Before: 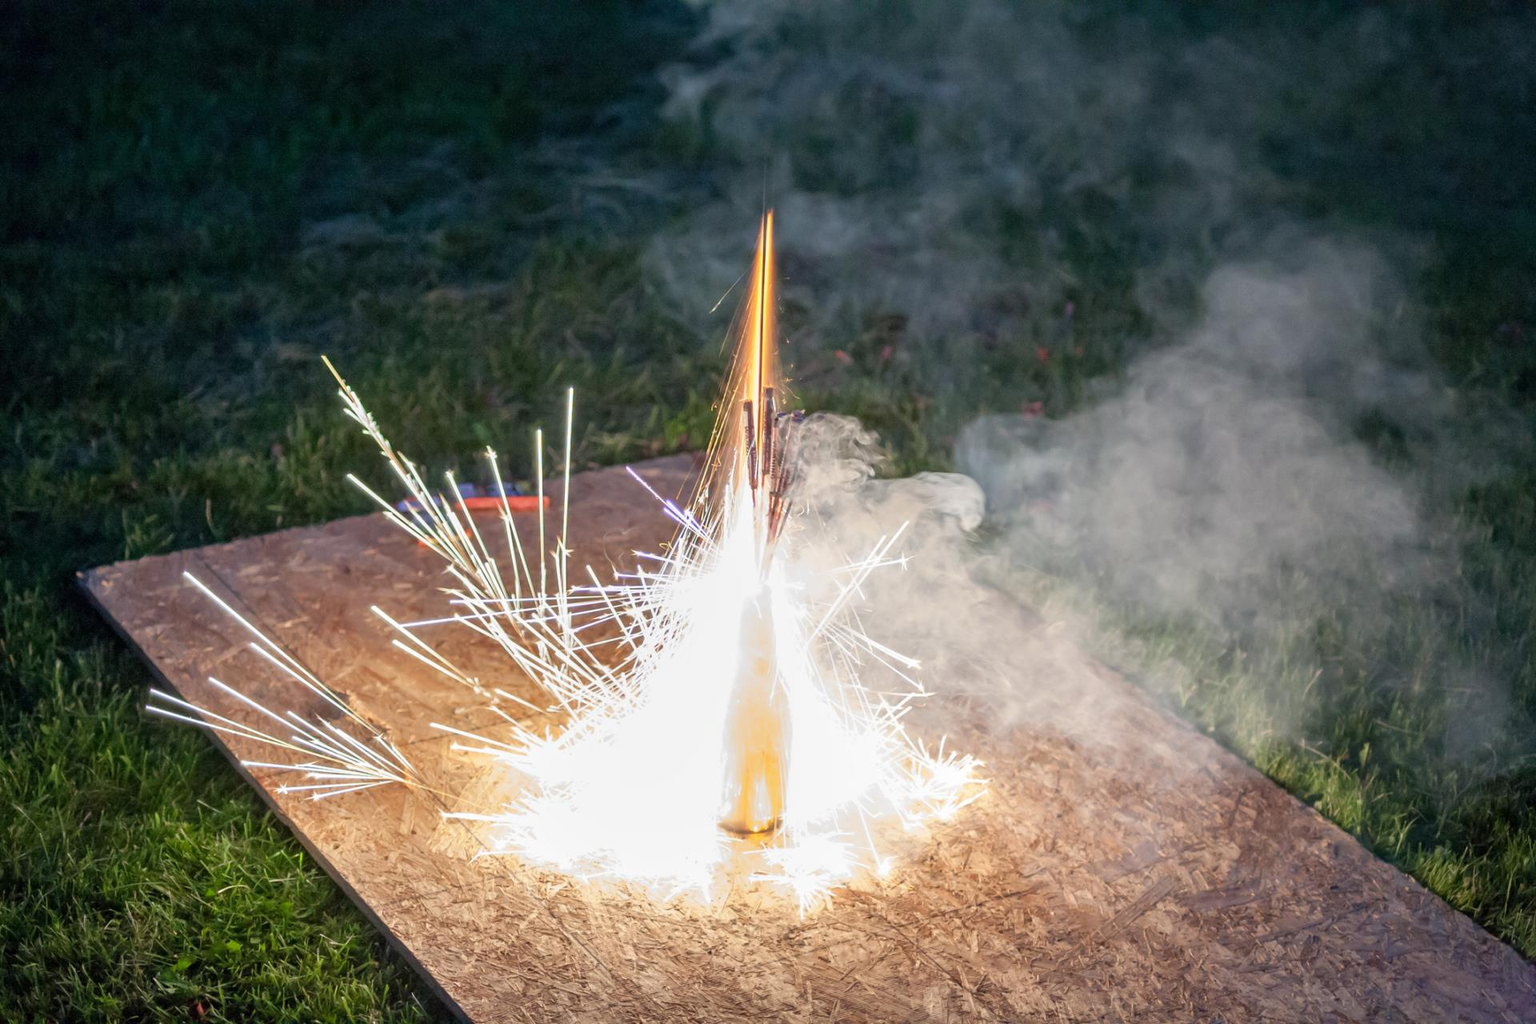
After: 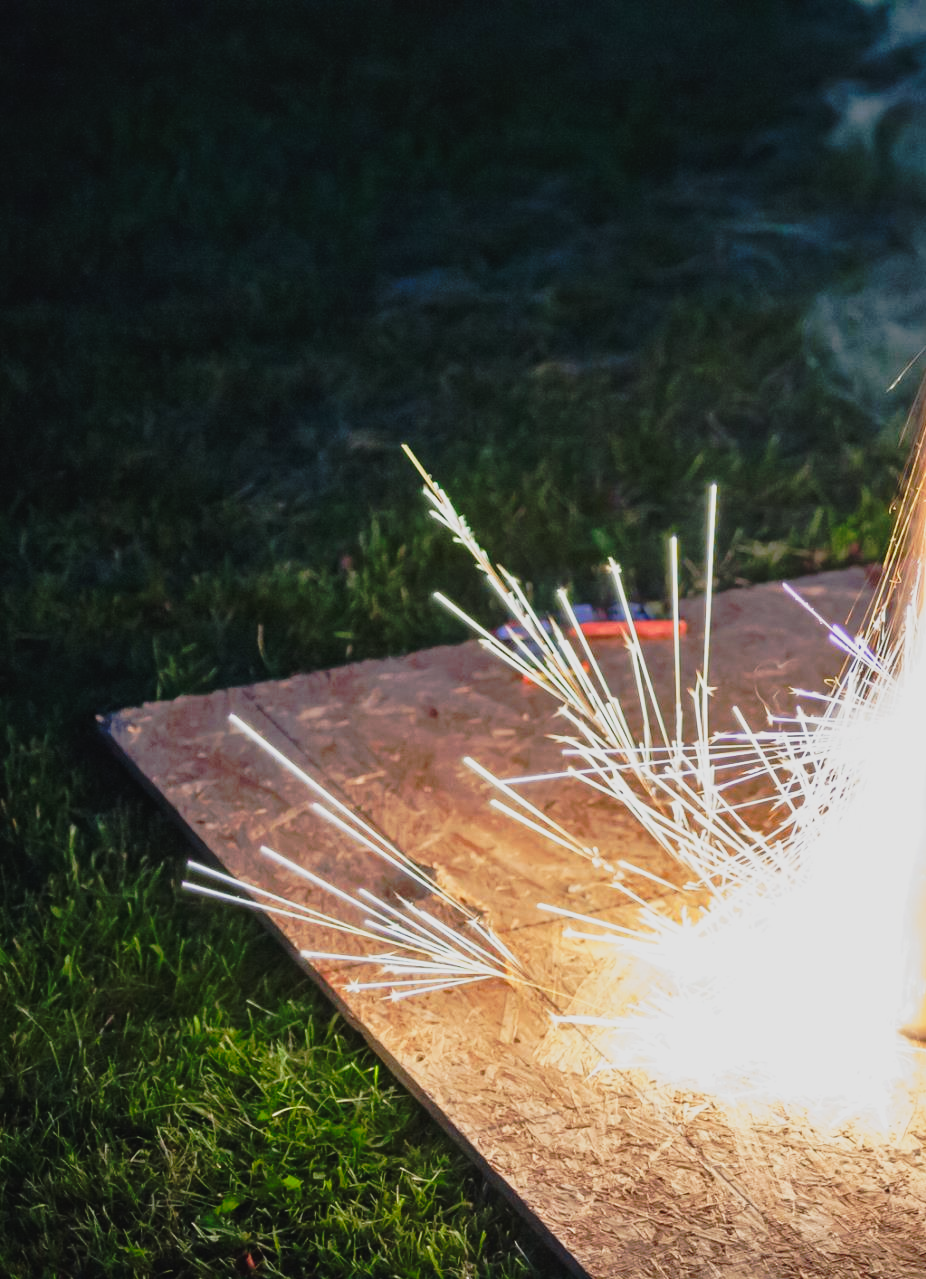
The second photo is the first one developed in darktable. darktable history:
crop and rotate: left 0.041%, top 0%, right 51.709%
tone curve: curves: ch0 [(0, 0.032) (0.094, 0.08) (0.265, 0.208) (0.41, 0.417) (0.498, 0.496) (0.638, 0.673) (0.819, 0.841) (0.96, 0.899)]; ch1 [(0, 0) (0.161, 0.092) (0.37, 0.302) (0.417, 0.434) (0.495, 0.498) (0.576, 0.589) (0.725, 0.765) (1, 1)]; ch2 [(0, 0) (0.352, 0.403) (0.45, 0.469) (0.521, 0.515) (0.59, 0.579) (1, 1)], preserve colors none
